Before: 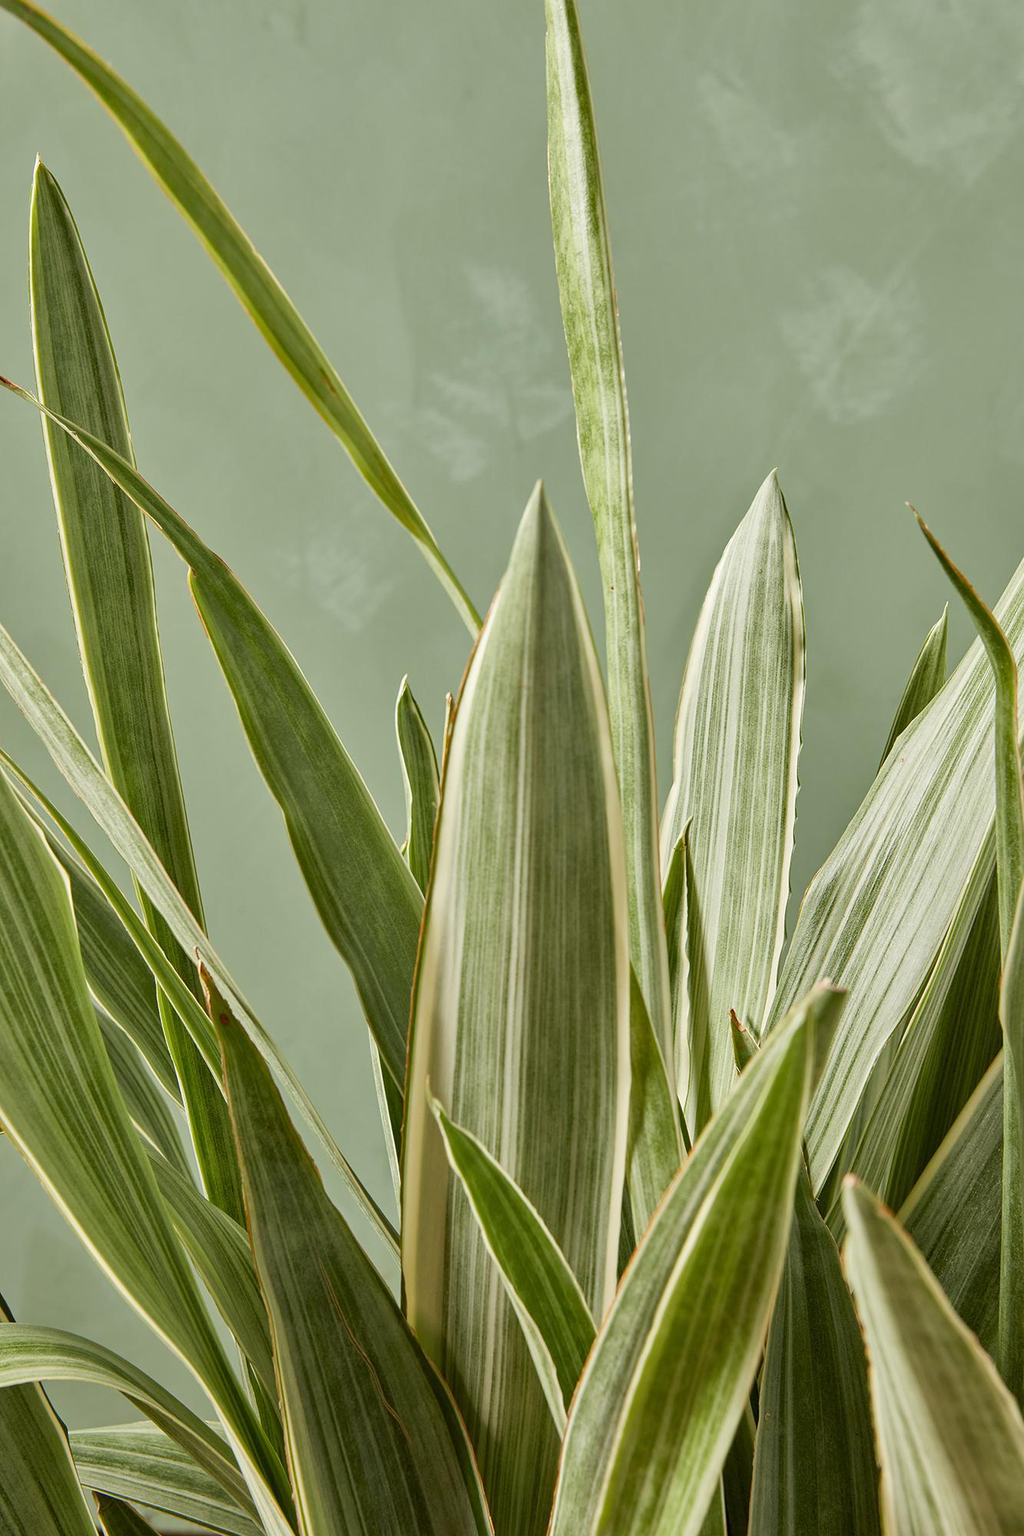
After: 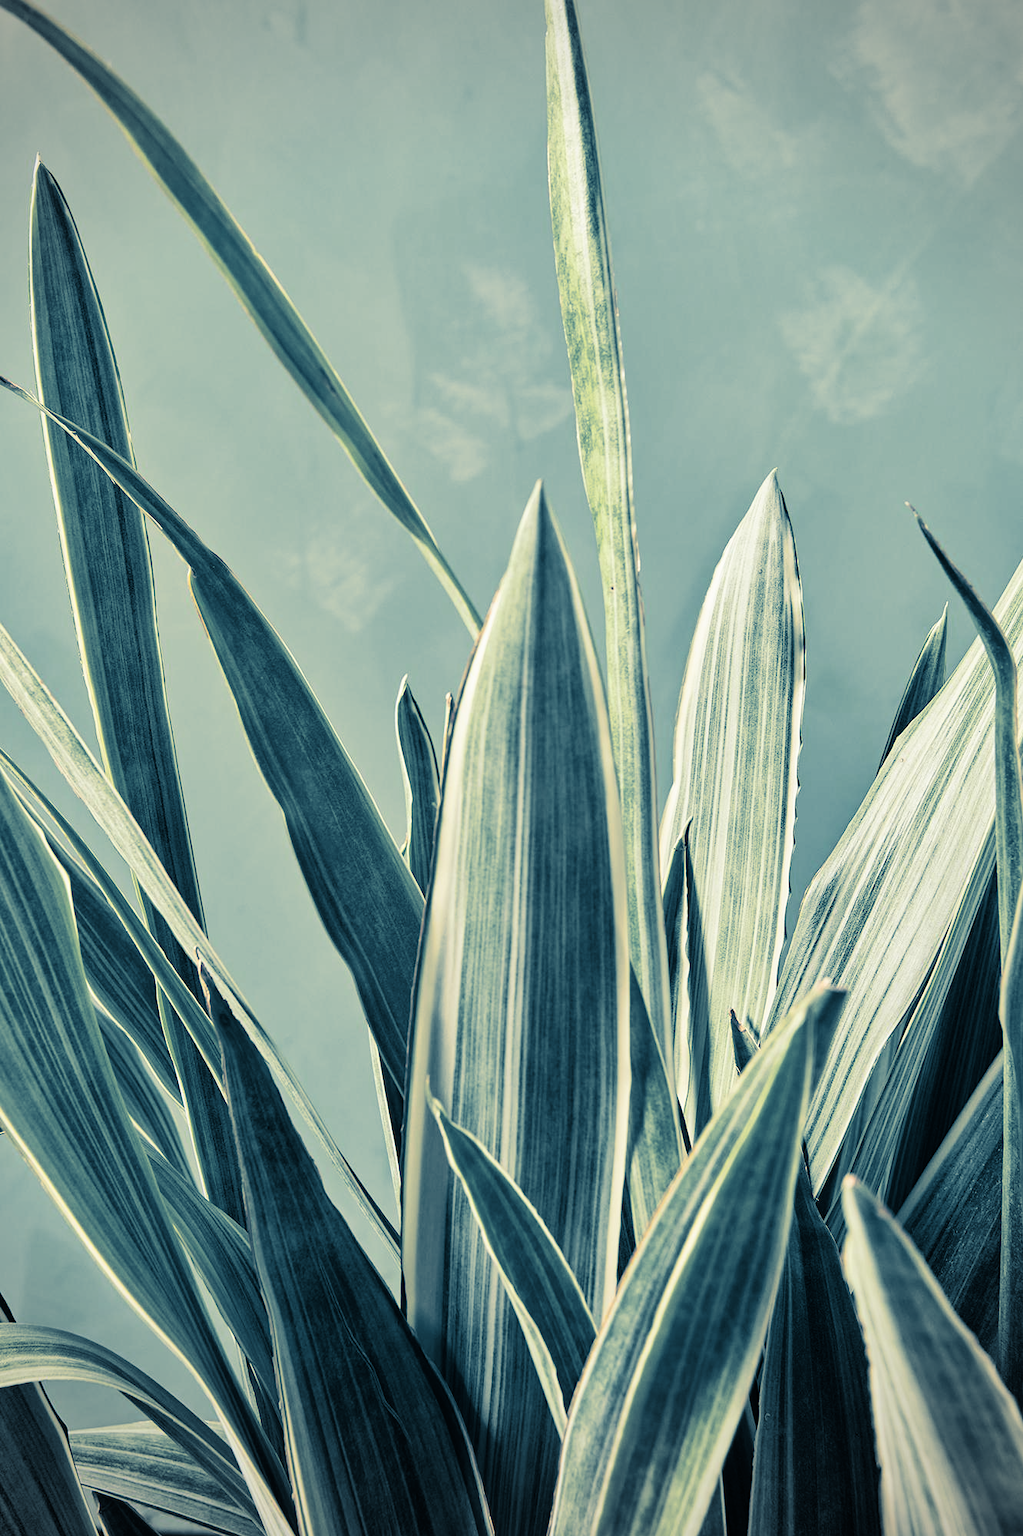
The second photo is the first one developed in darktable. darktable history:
tone curve: curves: ch0 [(0, 0) (0.003, 0.003) (0.011, 0.005) (0.025, 0.008) (0.044, 0.012) (0.069, 0.02) (0.1, 0.031) (0.136, 0.047) (0.177, 0.088) (0.224, 0.141) (0.277, 0.222) (0.335, 0.32) (0.399, 0.422) (0.468, 0.523) (0.543, 0.623) (0.623, 0.716) (0.709, 0.796) (0.801, 0.878) (0.898, 0.957) (1, 1)], preserve colors none
vignetting: fall-off radius 60.92%
split-toning: shadows › hue 212.4°, balance -70
